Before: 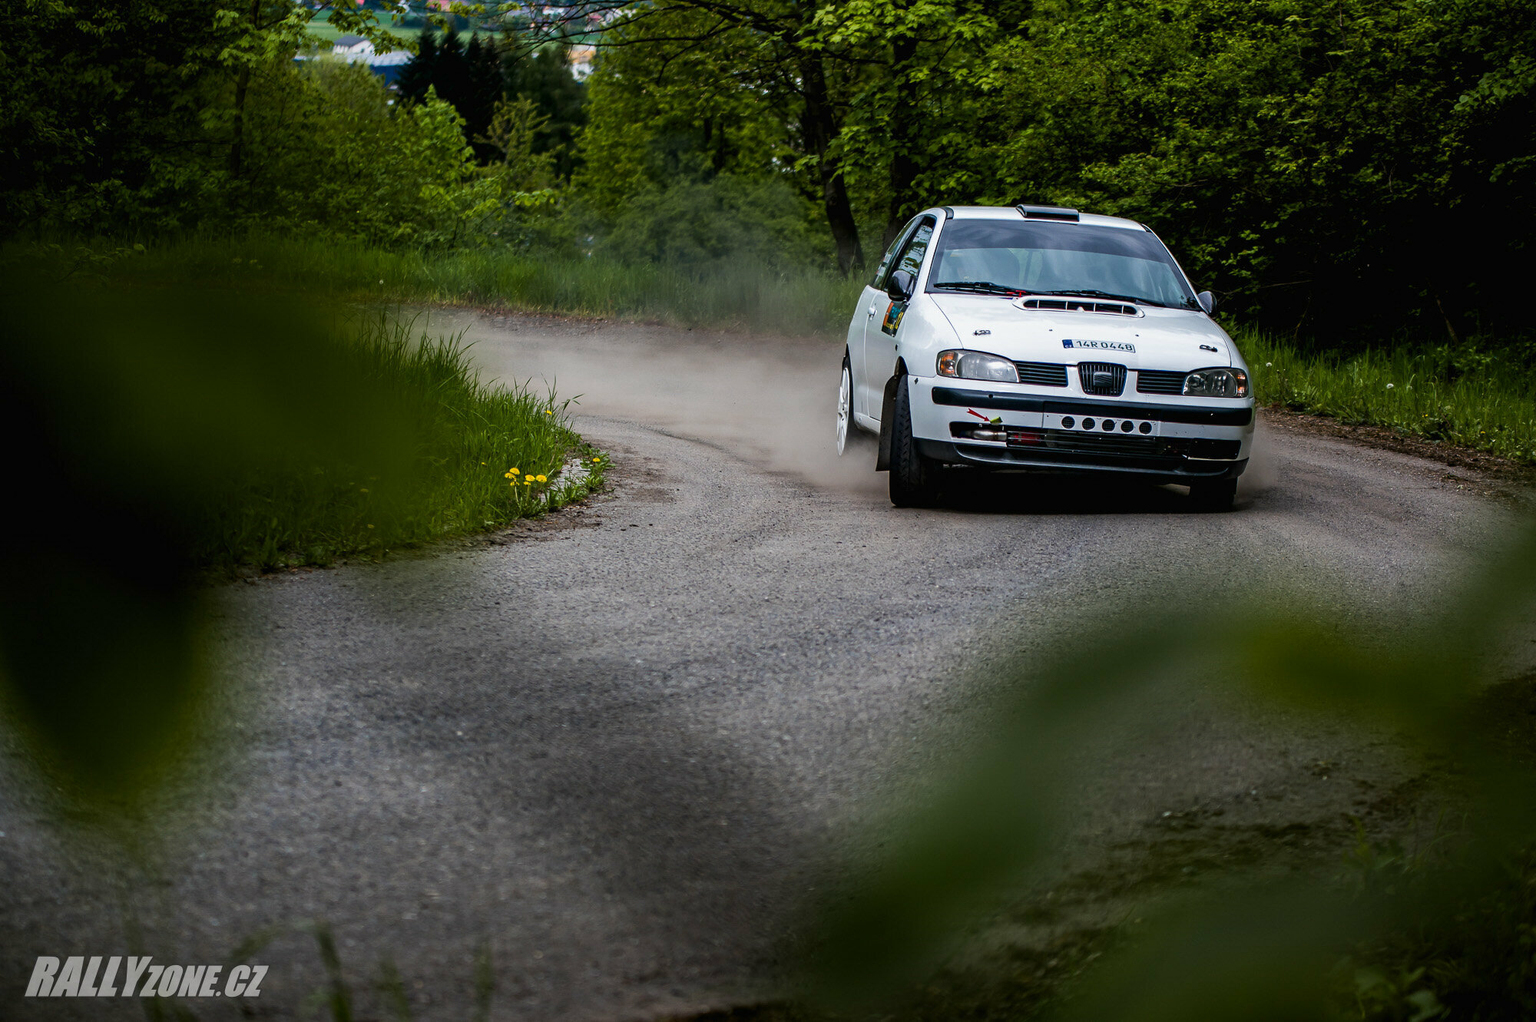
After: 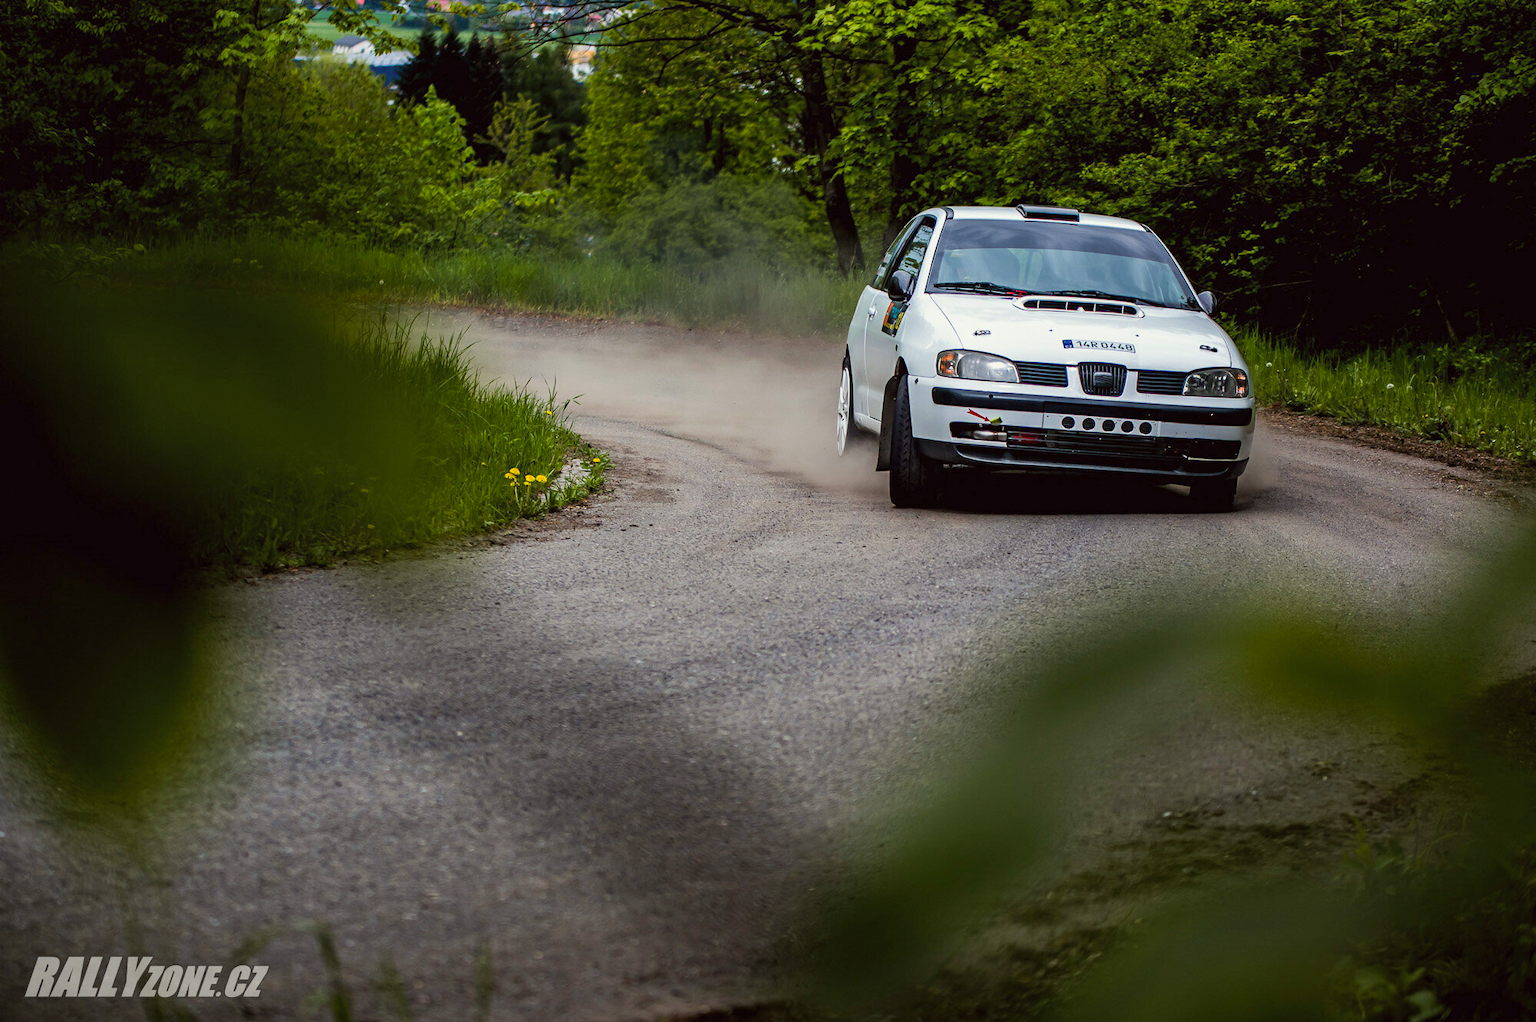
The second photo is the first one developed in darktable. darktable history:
color correction: highlights a* -1.15, highlights b* 4.46, shadows a* 3.56
contrast brightness saturation: contrast 0.03, brightness 0.066, saturation 0.129
